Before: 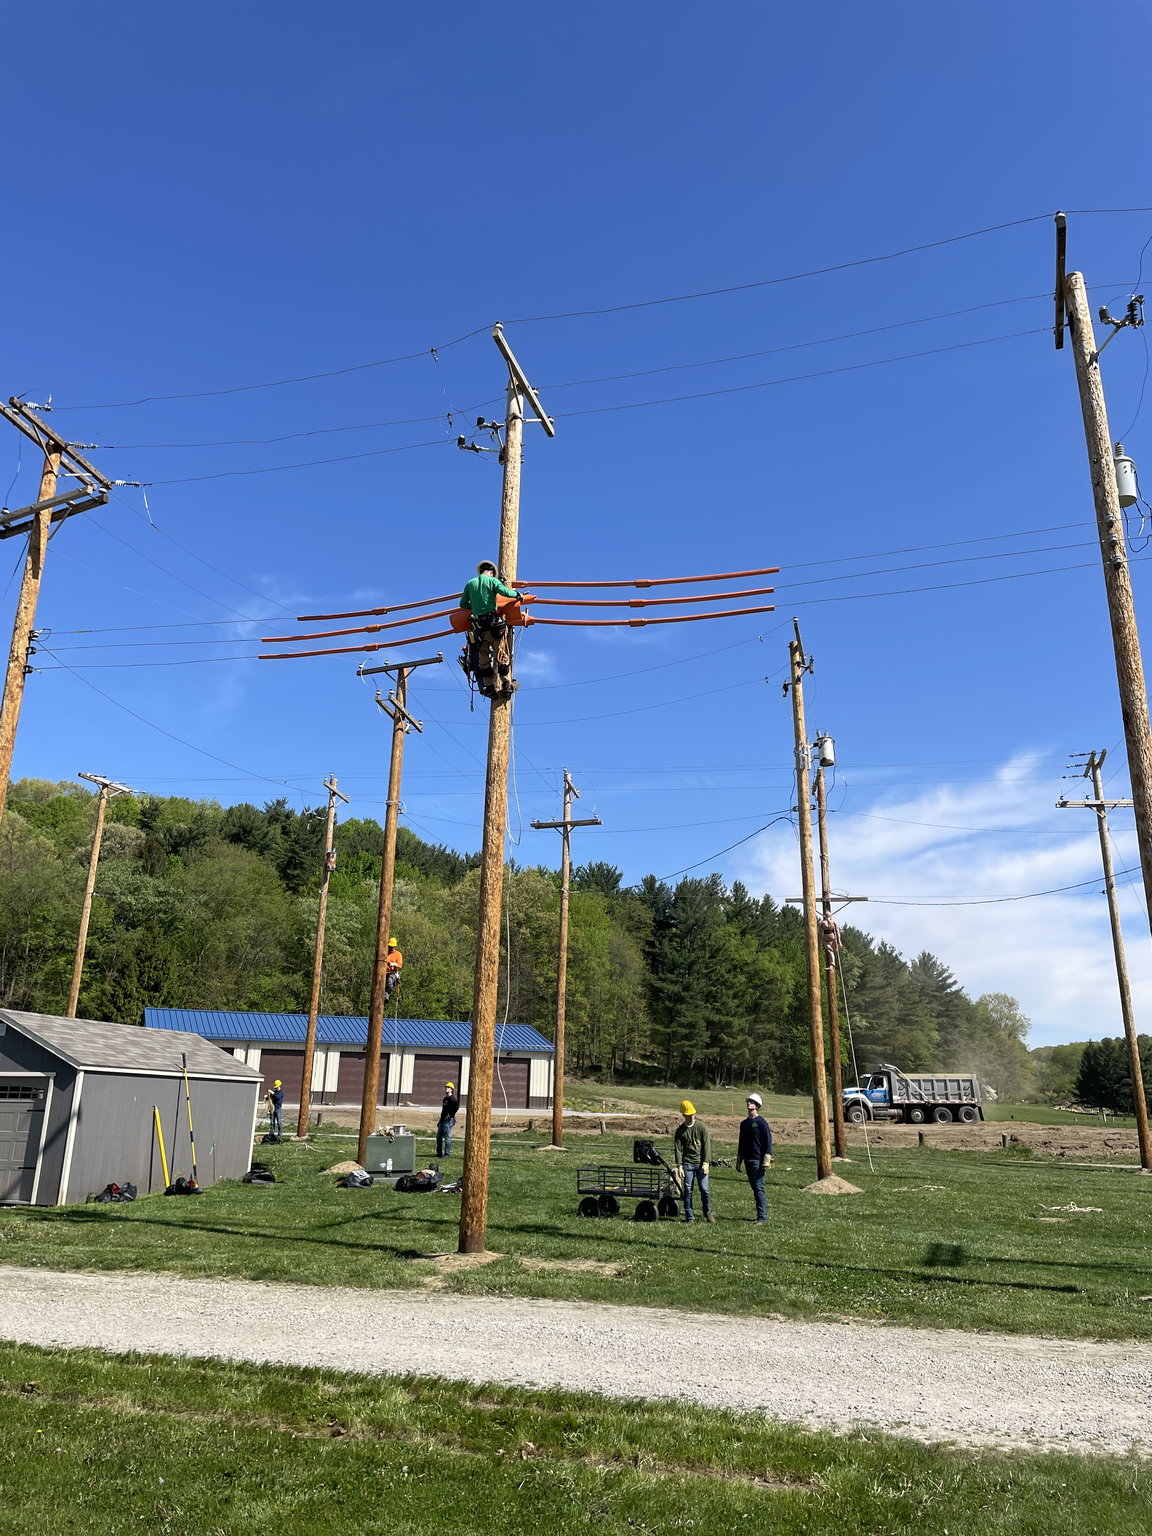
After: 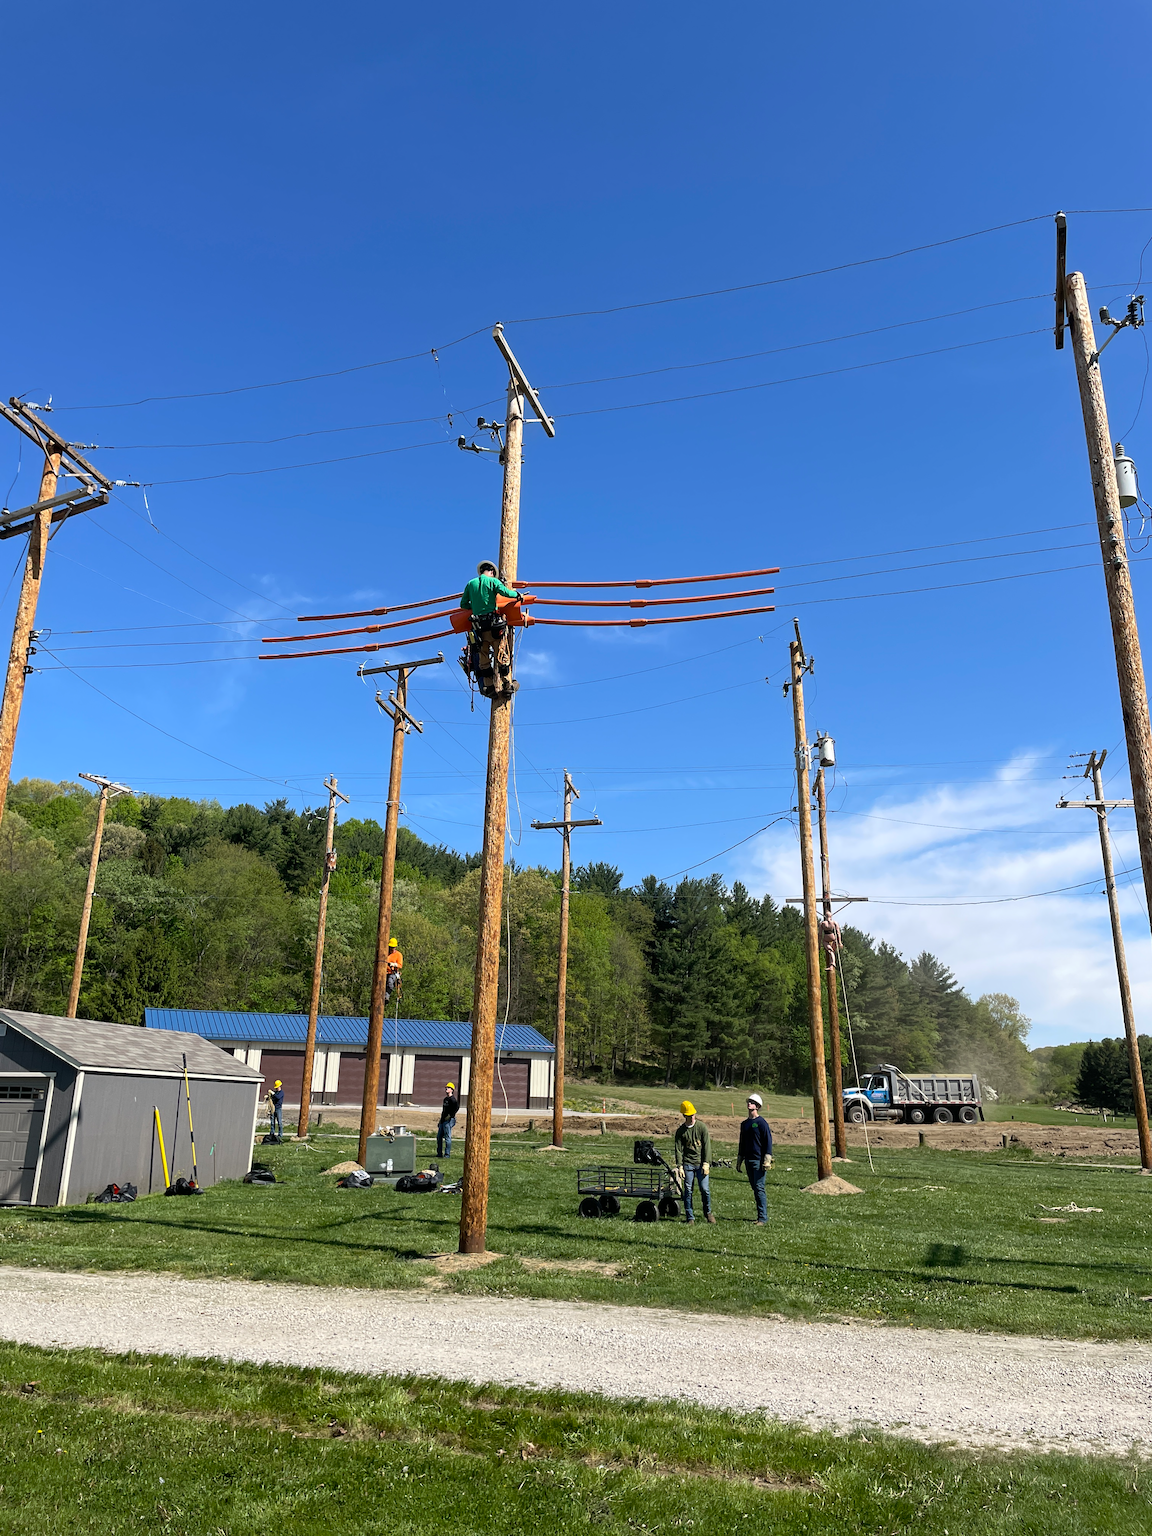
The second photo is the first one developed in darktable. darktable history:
tone equalizer: mask exposure compensation -0.509 EV
